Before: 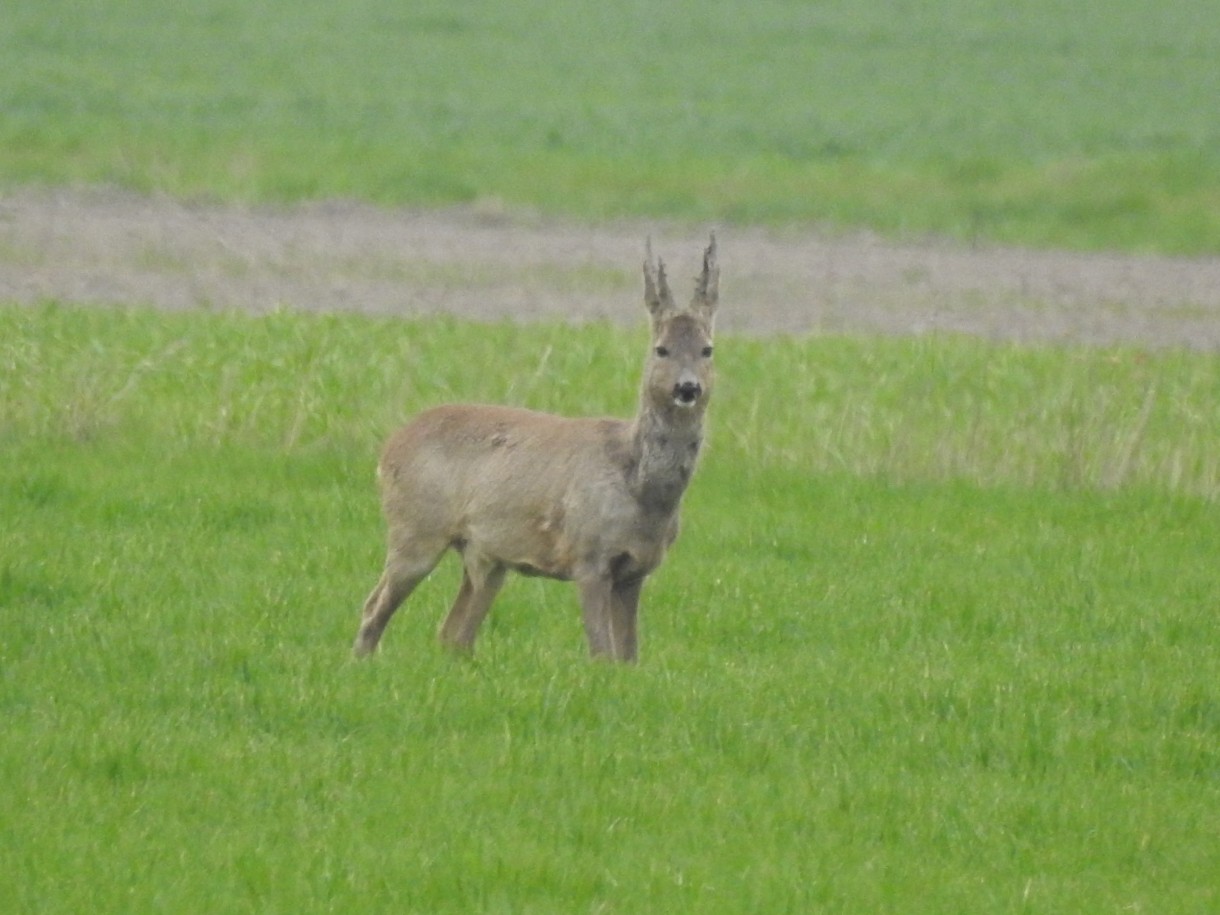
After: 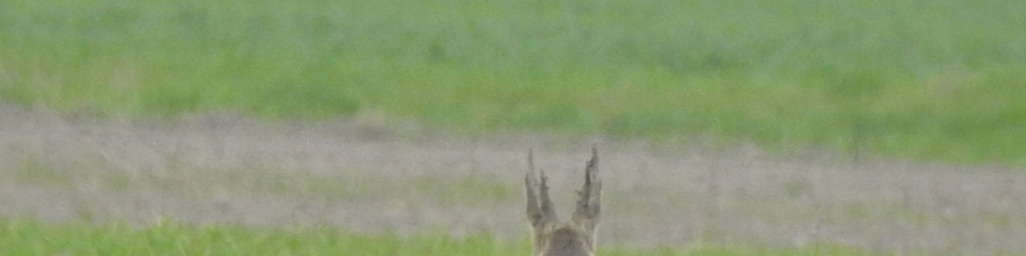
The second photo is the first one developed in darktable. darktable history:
crop and rotate: left 9.689%, top 9.52%, right 6.211%, bottom 62.404%
shadows and highlights: highlights color adjustment 0.42%
